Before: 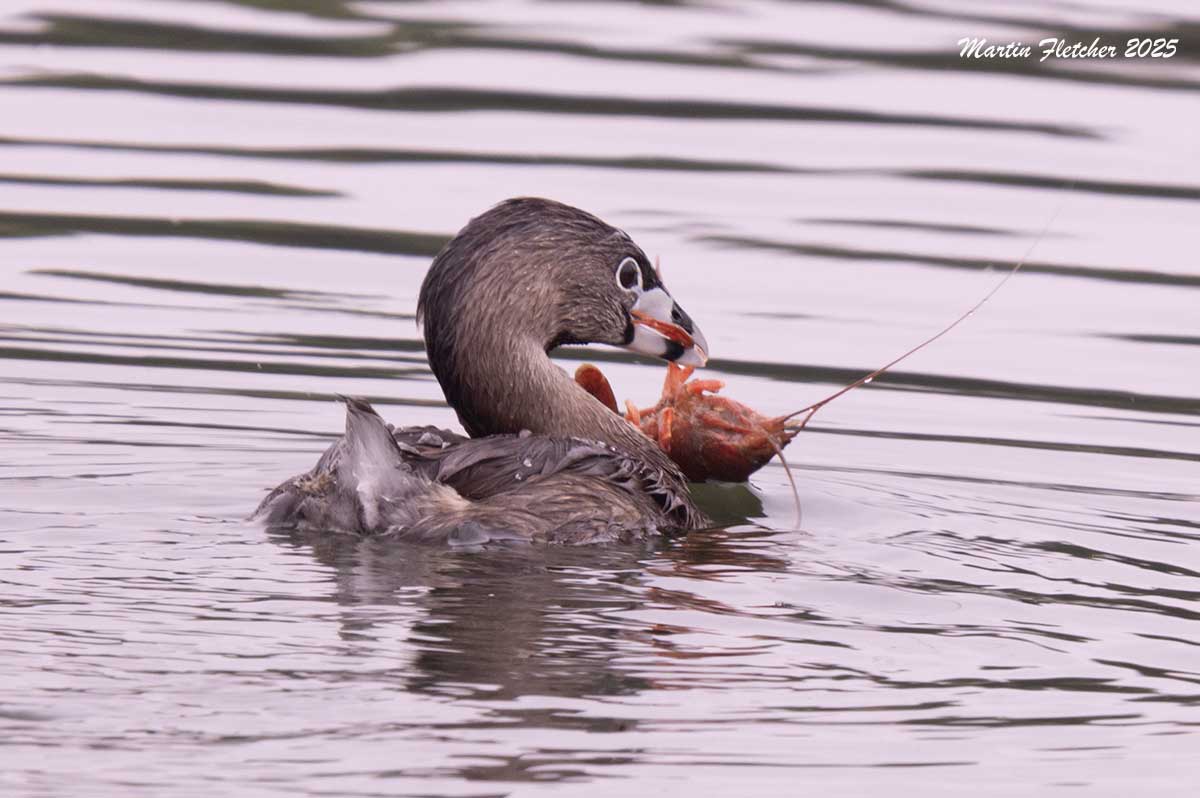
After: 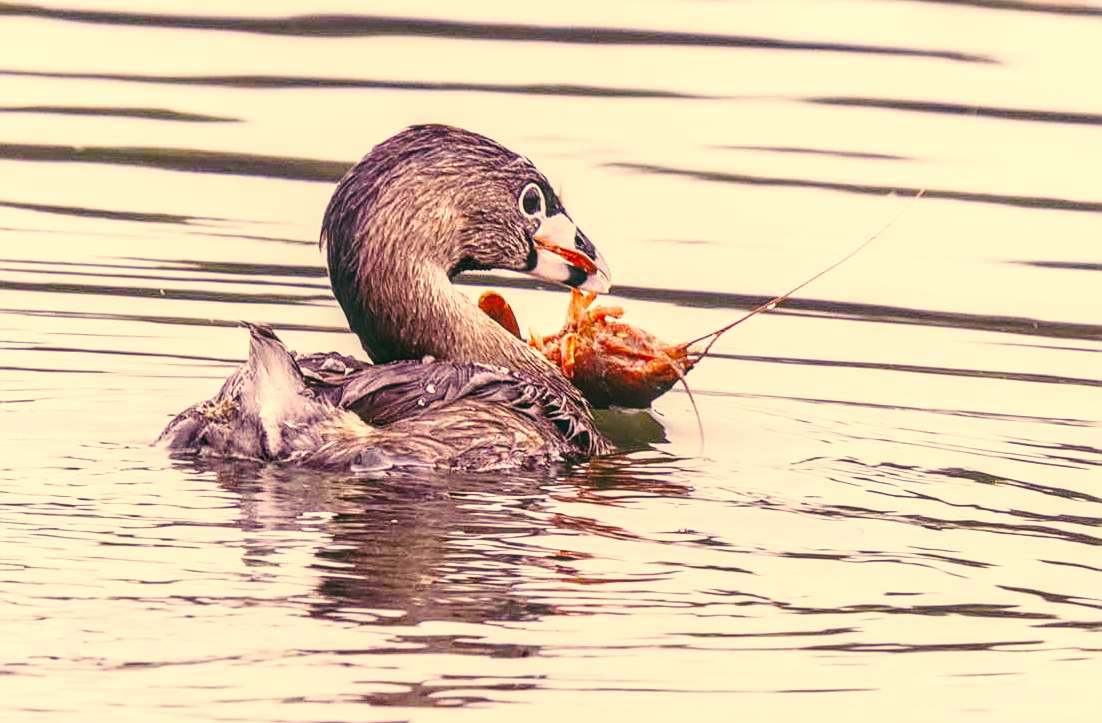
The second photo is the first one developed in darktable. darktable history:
sharpen: amount 0.499
crop and rotate: left 8.114%, top 9.347%
local contrast: highlights 6%, shadows 3%, detail 134%
color correction: highlights a* 5.22, highlights b* 24.86, shadows a* -15.66, shadows b* 3.77
color balance rgb: shadows lift › luminance 0.272%, shadows lift › chroma 6.896%, shadows lift › hue 297.73°, perceptual saturation grading › global saturation 25.74%, perceptual brilliance grading › global brilliance 14.503%, perceptual brilliance grading › shadows -35.242%, global vibrance 20%
tone equalizer: -8 EV -0.002 EV, -7 EV 0.004 EV, -6 EV -0.015 EV, -5 EV 0.02 EV, -4 EV -0.006 EV, -3 EV 0.042 EV, -2 EV -0.05 EV, -1 EV -0.286 EV, +0 EV -0.584 EV, edges refinement/feathering 500, mask exposure compensation -1.57 EV, preserve details guided filter
base curve: curves: ch0 [(0, 0) (0.028, 0.03) (0.105, 0.232) (0.387, 0.748) (0.754, 0.968) (1, 1)], preserve colors none
